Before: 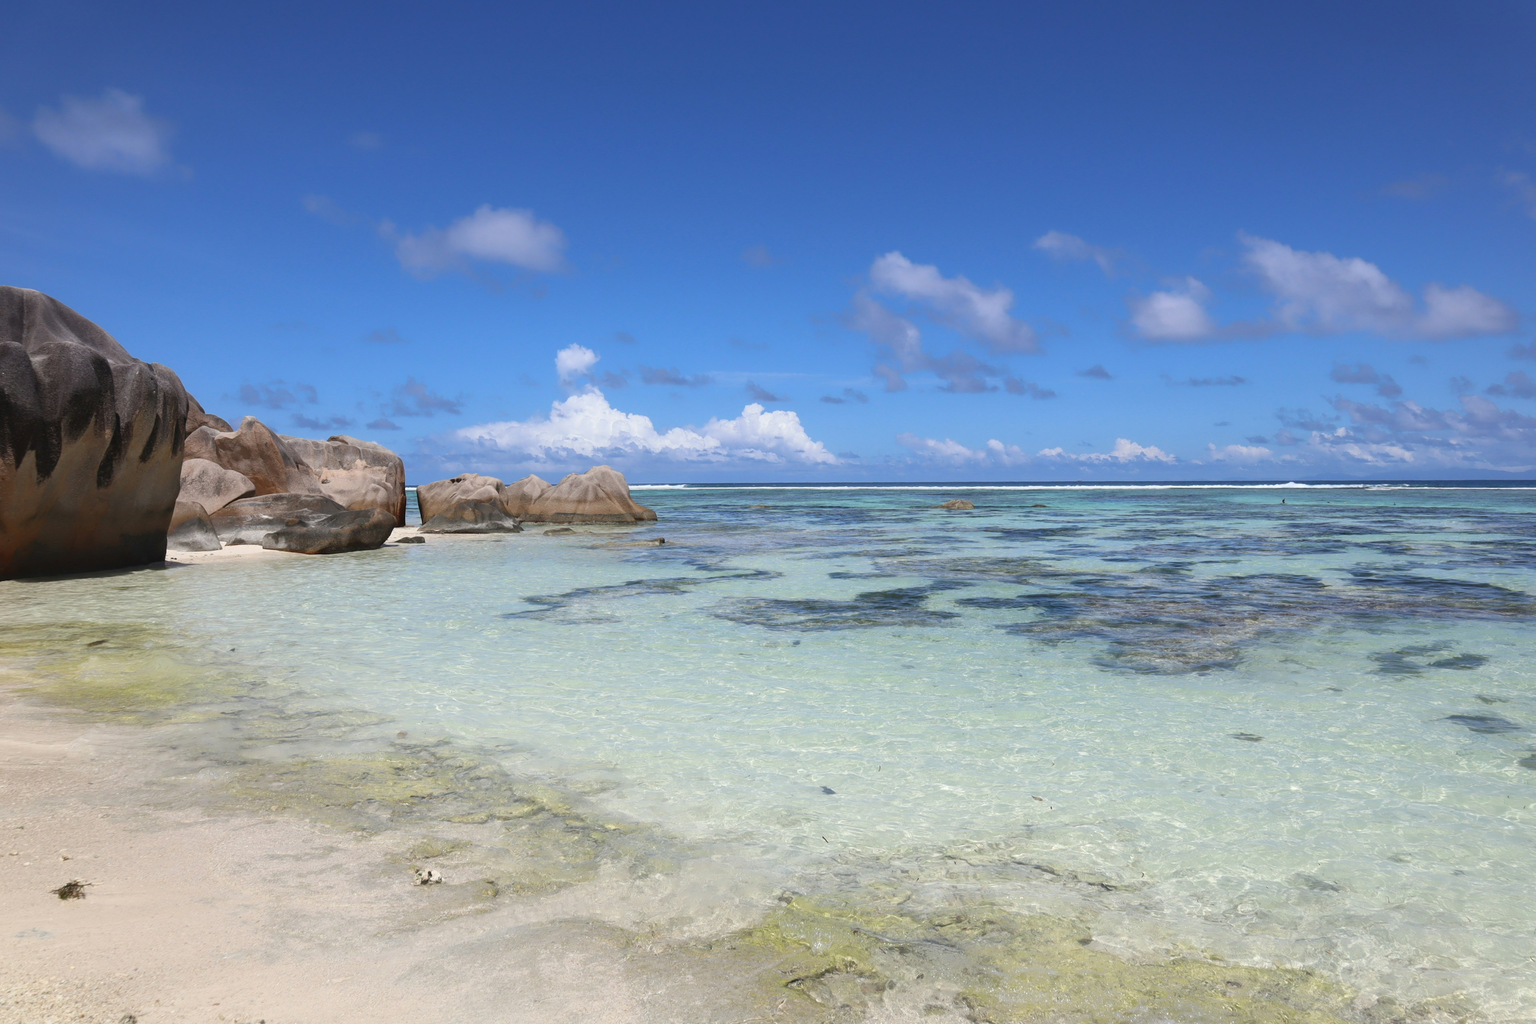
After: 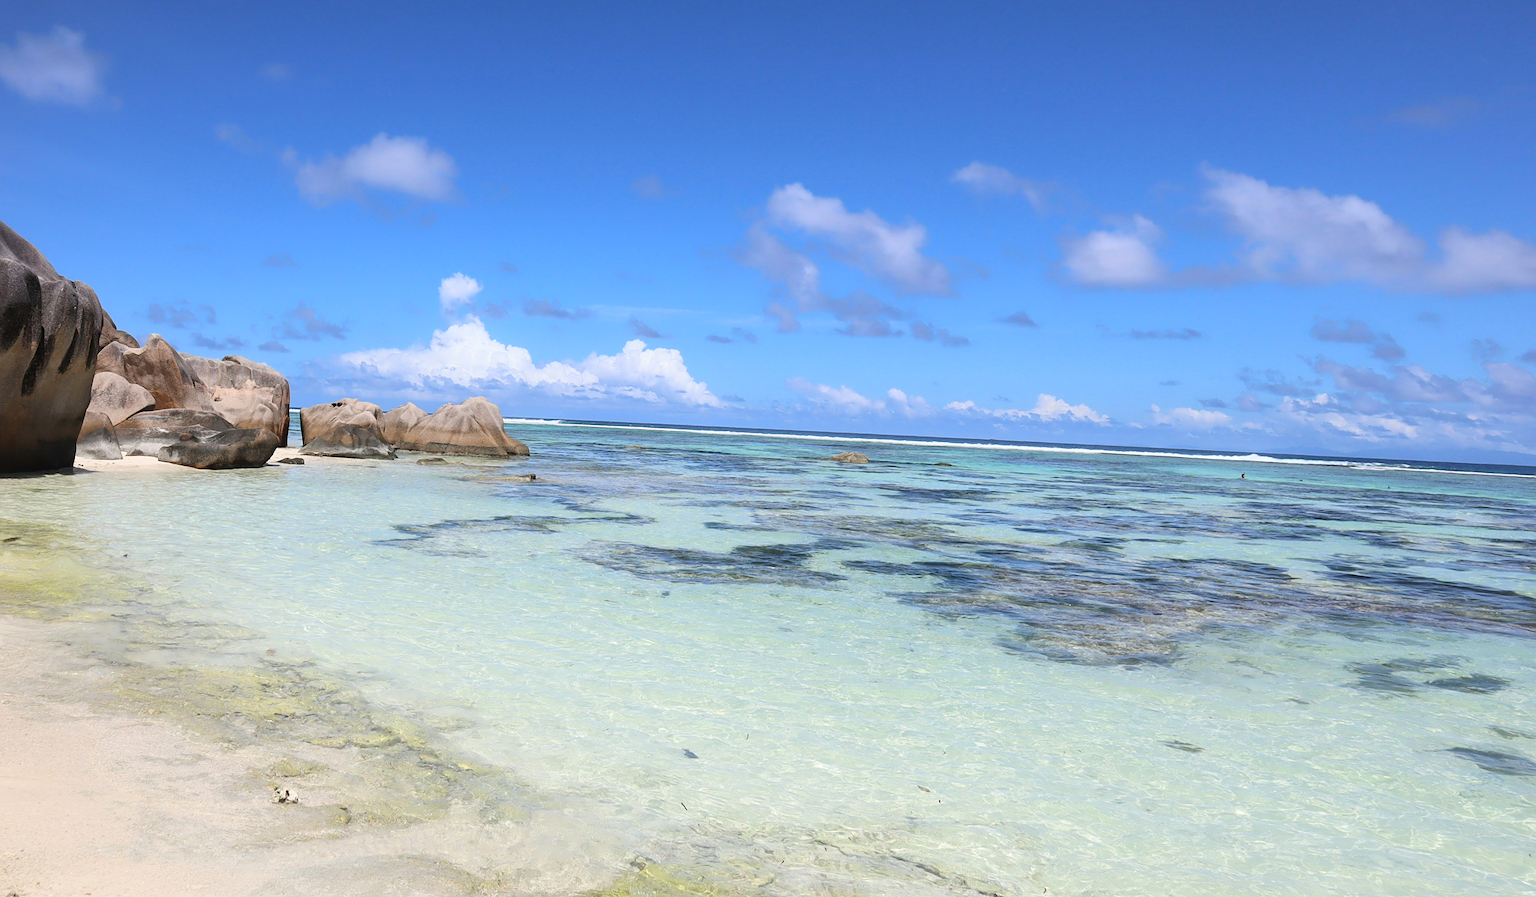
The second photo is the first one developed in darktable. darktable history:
sharpen: on, module defaults
crop and rotate: angle -1.69°
rotate and perspective: rotation 1.69°, lens shift (vertical) -0.023, lens shift (horizontal) -0.291, crop left 0.025, crop right 0.988, crop top 0.092, crop bottom 0.842
tone curve: curves: ch0 [(0, 0) (0.004, 0.001) (0.133, 0.112) (0.325, 0.362) (0.832, 0.893) (1, 1)], color space Lab, linked channels, preserve colors none
bloom: size 9%, threshold 100%, strength 7%
white balance: red 1, blue 1
